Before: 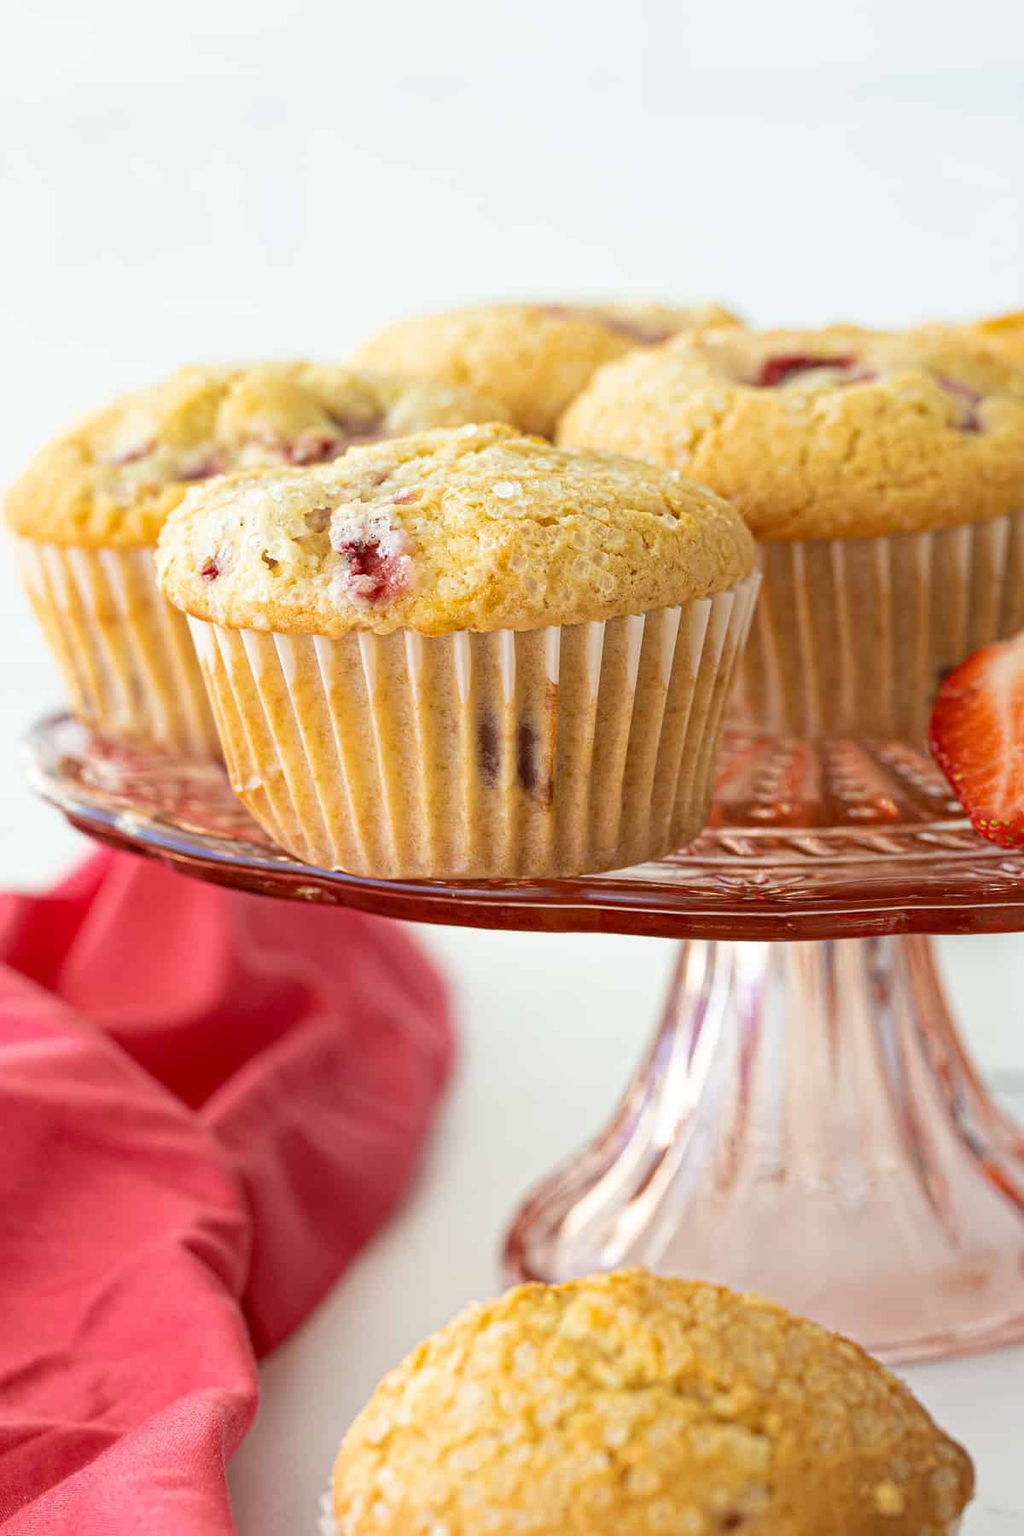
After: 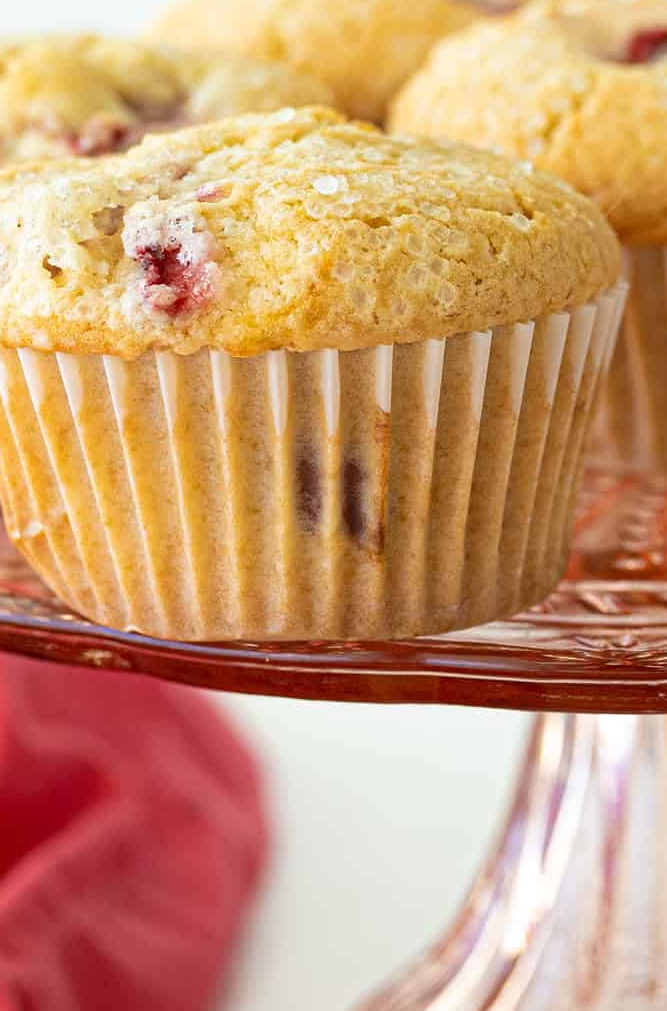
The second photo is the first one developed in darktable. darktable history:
crop and rotate: left 22.05%, top 21.649%, right 22.289%, bottom 22.163%
